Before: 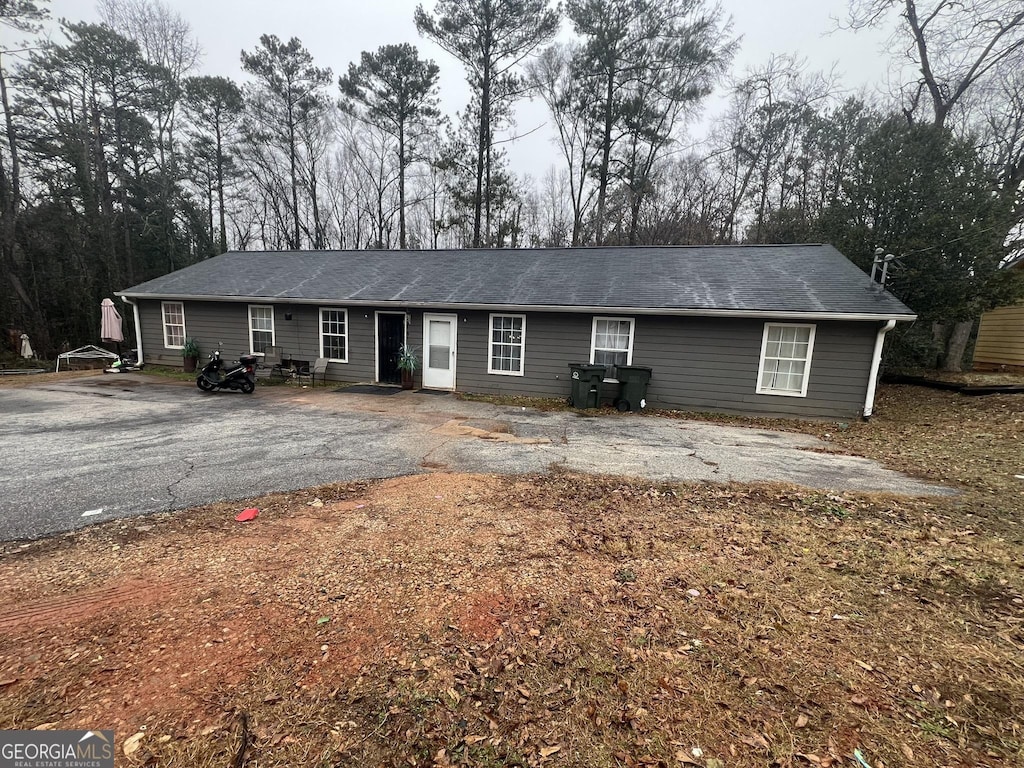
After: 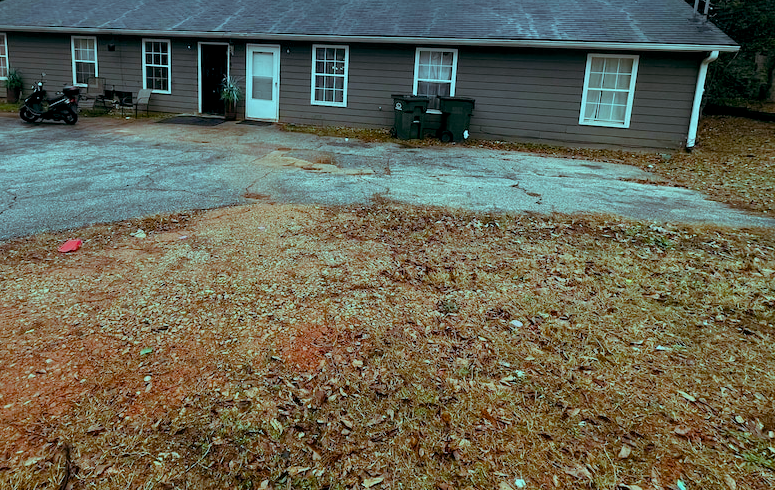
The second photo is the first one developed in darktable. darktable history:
exposure: exposure 0.2 EV, compensate highlight preservation false
crop and rotate: left 17.299%, top 35.115%, right 7.015%, bottom 1.024%
color balance rgb: shadows lift › luminance -7.7%, shadows lift › chroma 2.13%, shadows lift › hue 165.27°, power › luminance -7.77%, power › chroma 1.34%, power › hue 330.55°, highlights gain › luminance -33.33%, highlights gain › chroma 5.68%, highlights gain › hue 217.2°, global offset › luminance -0.33%, global offset › chroma 0.11%, global offset › hue 165.27°, perceptual saturation grading › global saturation 27.72%, perceptual saturation grading › highlights -25%, perceptual saturation grading › mid-tones 25%, perceptual saturation grading › shadows 50%
